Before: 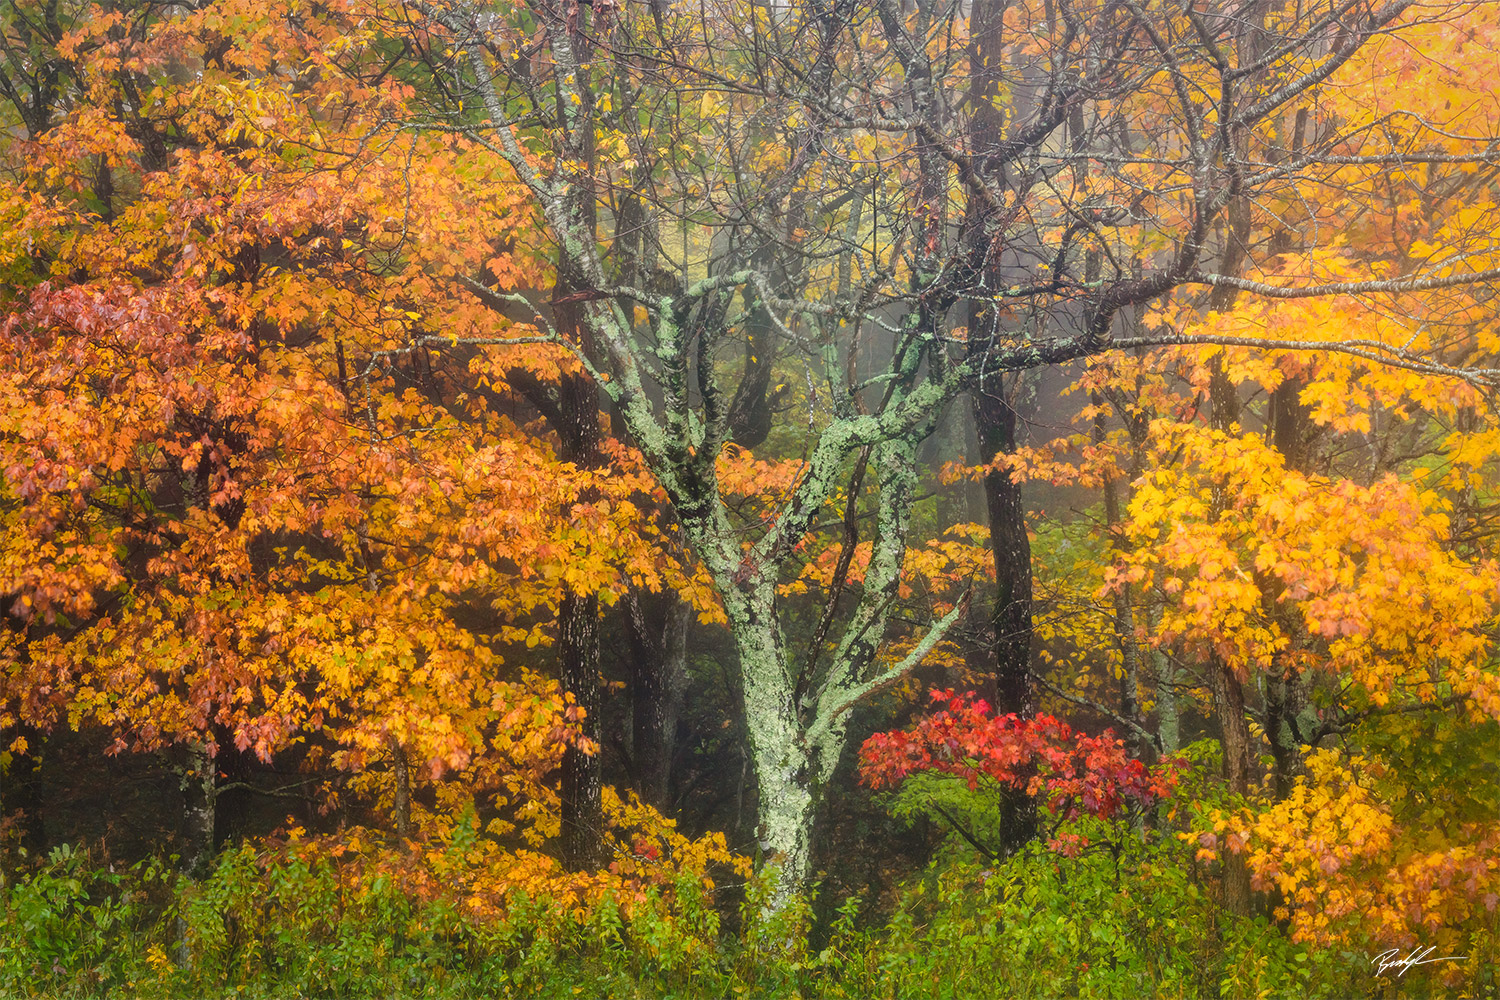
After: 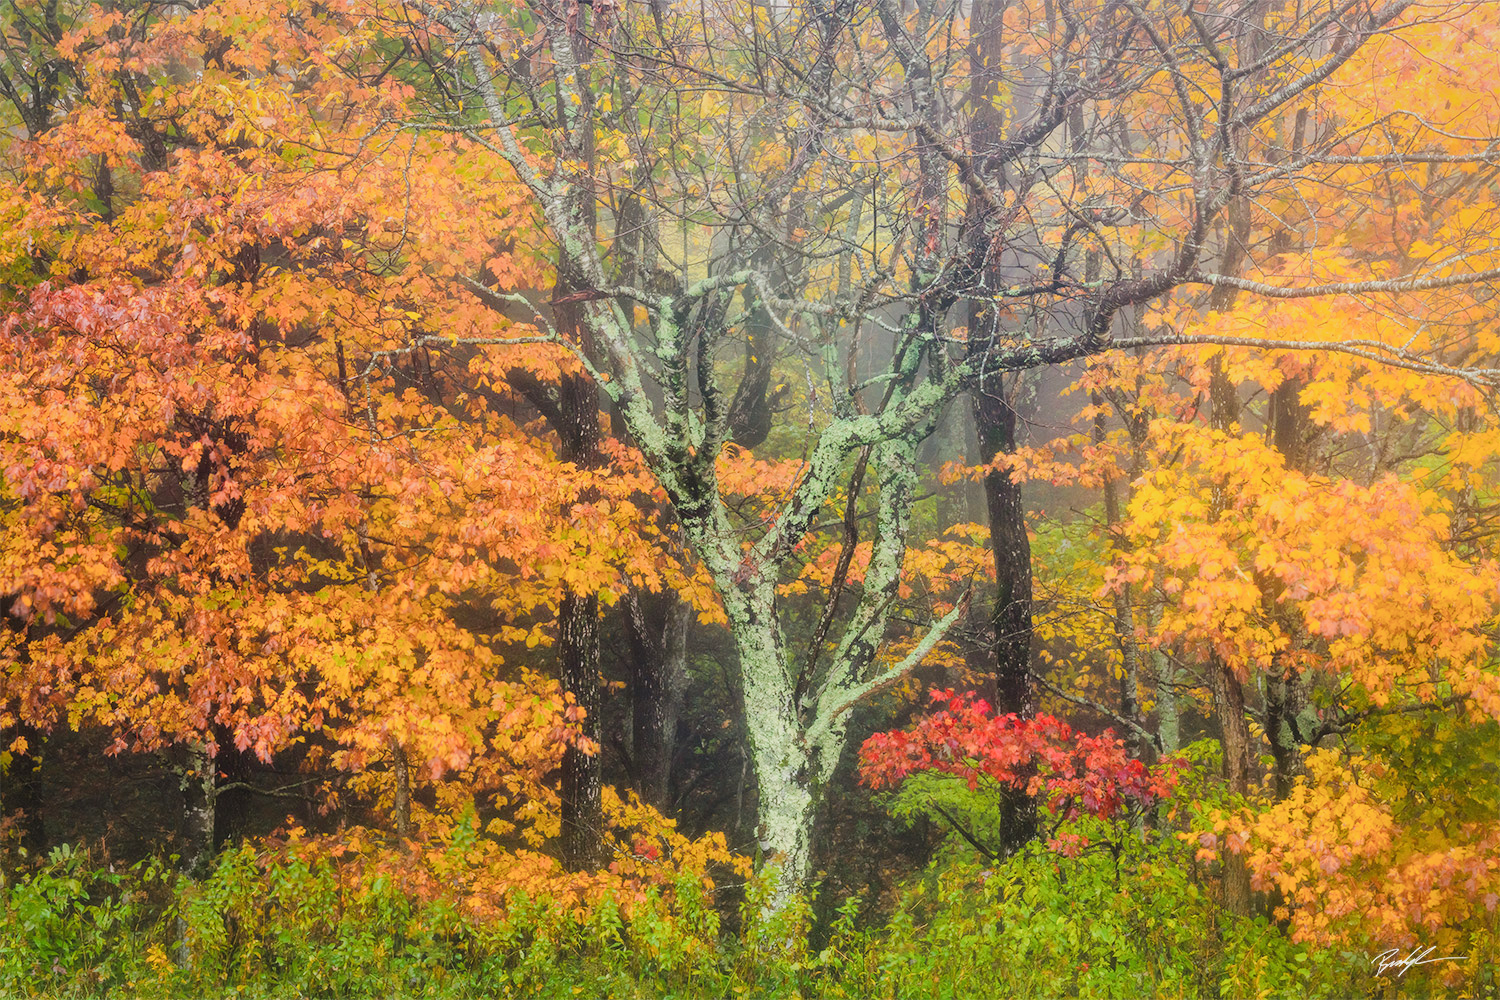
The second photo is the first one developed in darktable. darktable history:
exposure: black level correction 0, exposure 0.685 EV, compensate highlight preservation false
filmic rgb: black relative exposure -7.65 EV, white relative exposure 4.56 EV, hardness 3.61, contrast in shadows safe
